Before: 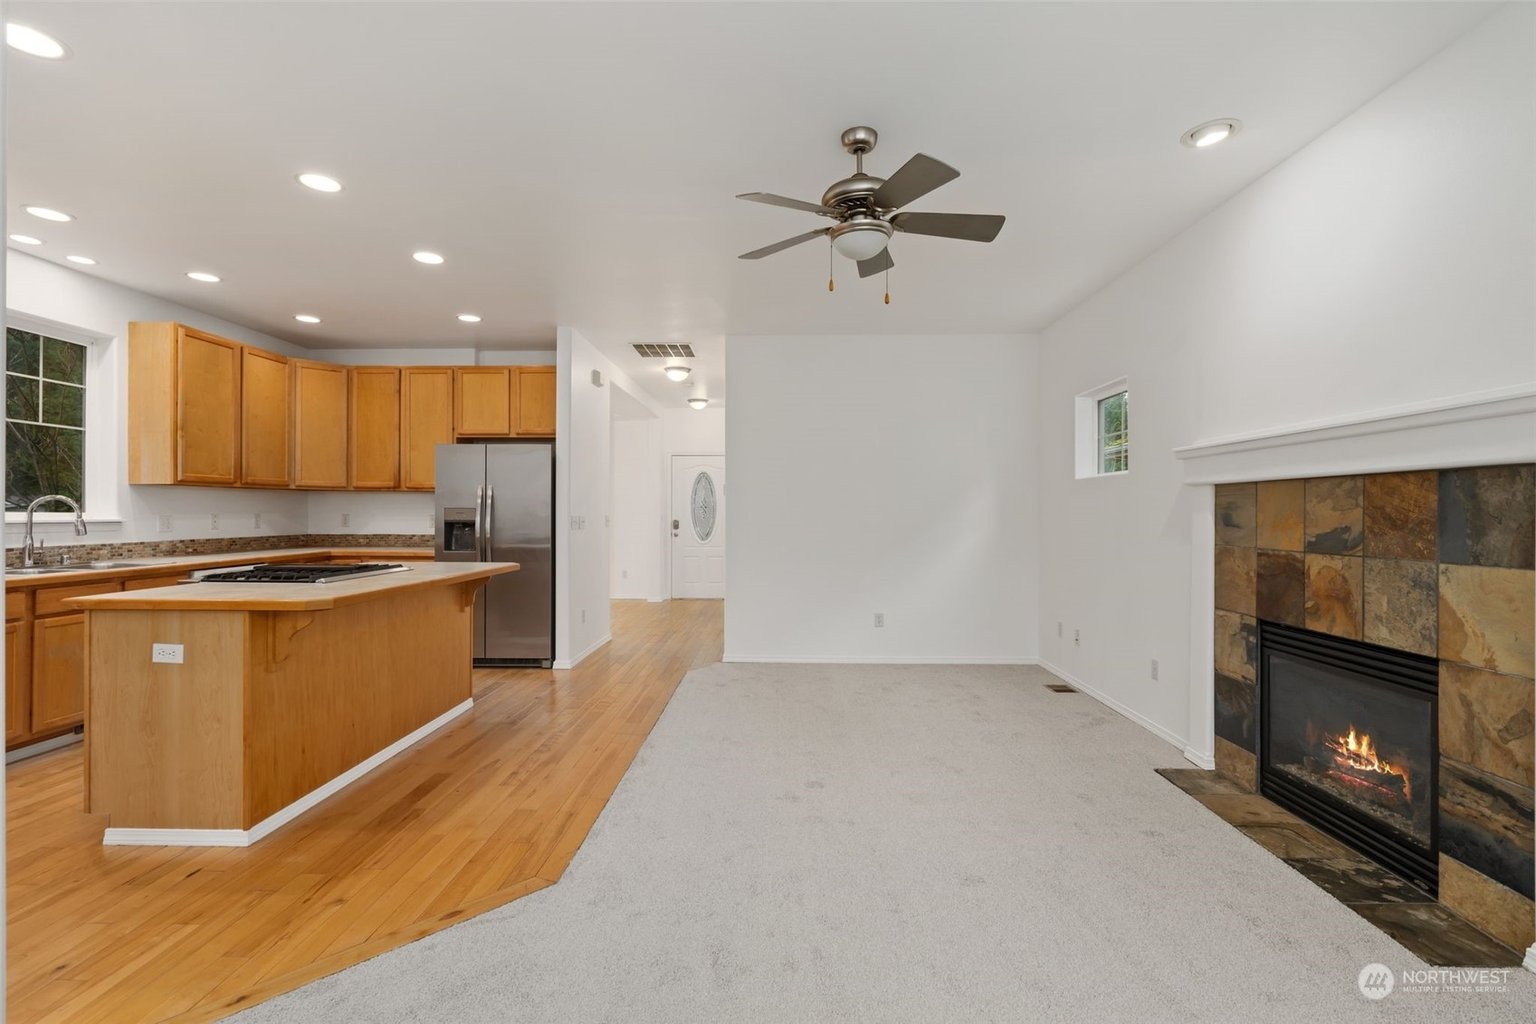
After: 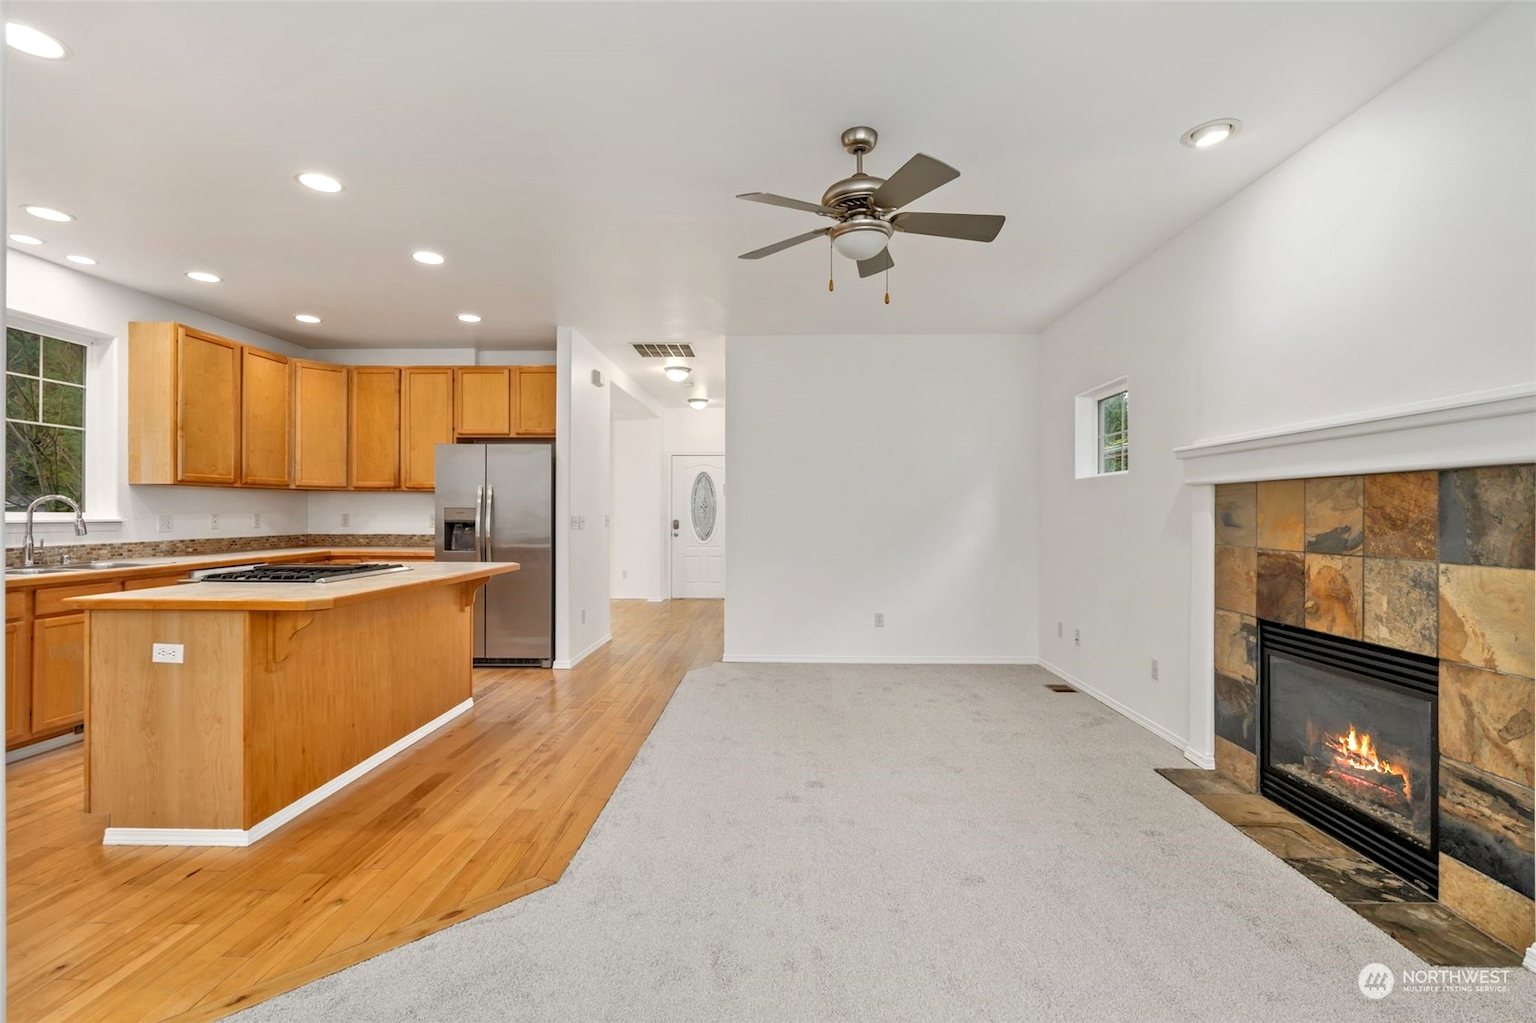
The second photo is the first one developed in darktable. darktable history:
local contrast: on, module defaults
tone equalizer: -7 EV 0.143 EV, -6 EV 0.624 EV, -5 EV 1.12 EV, -4 EV 1.36 EV, -3 EV 1.14 EV, -2 EV 0.6 EV, -1 EV 0.168 EV, mask exposure compensation -0.493 EV
